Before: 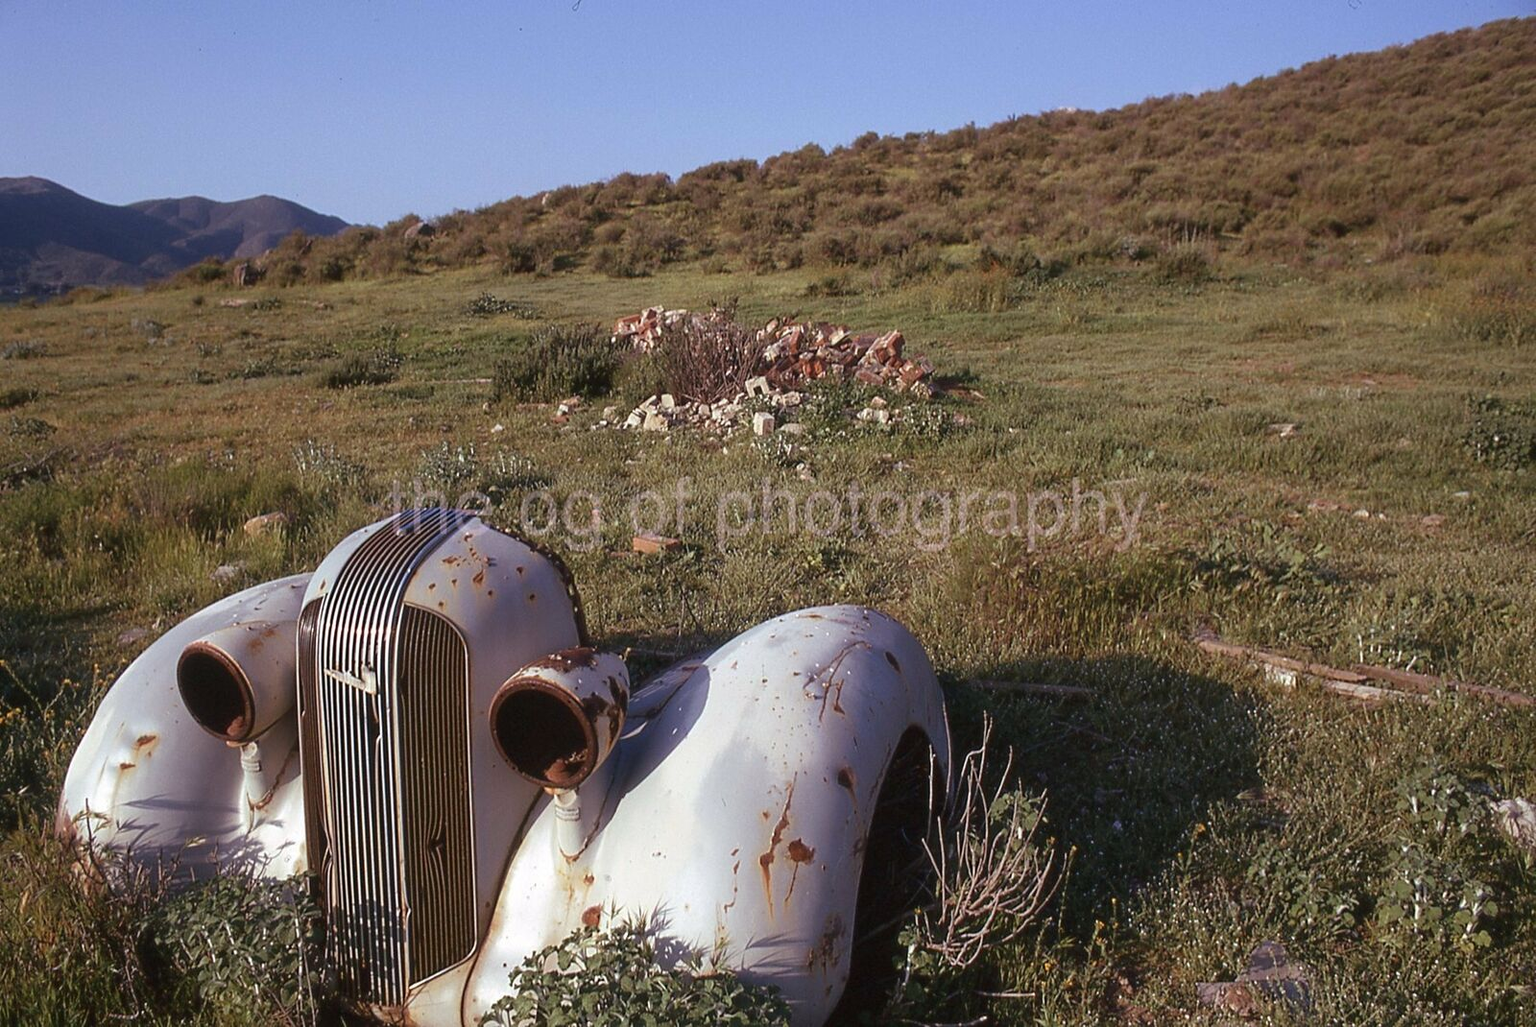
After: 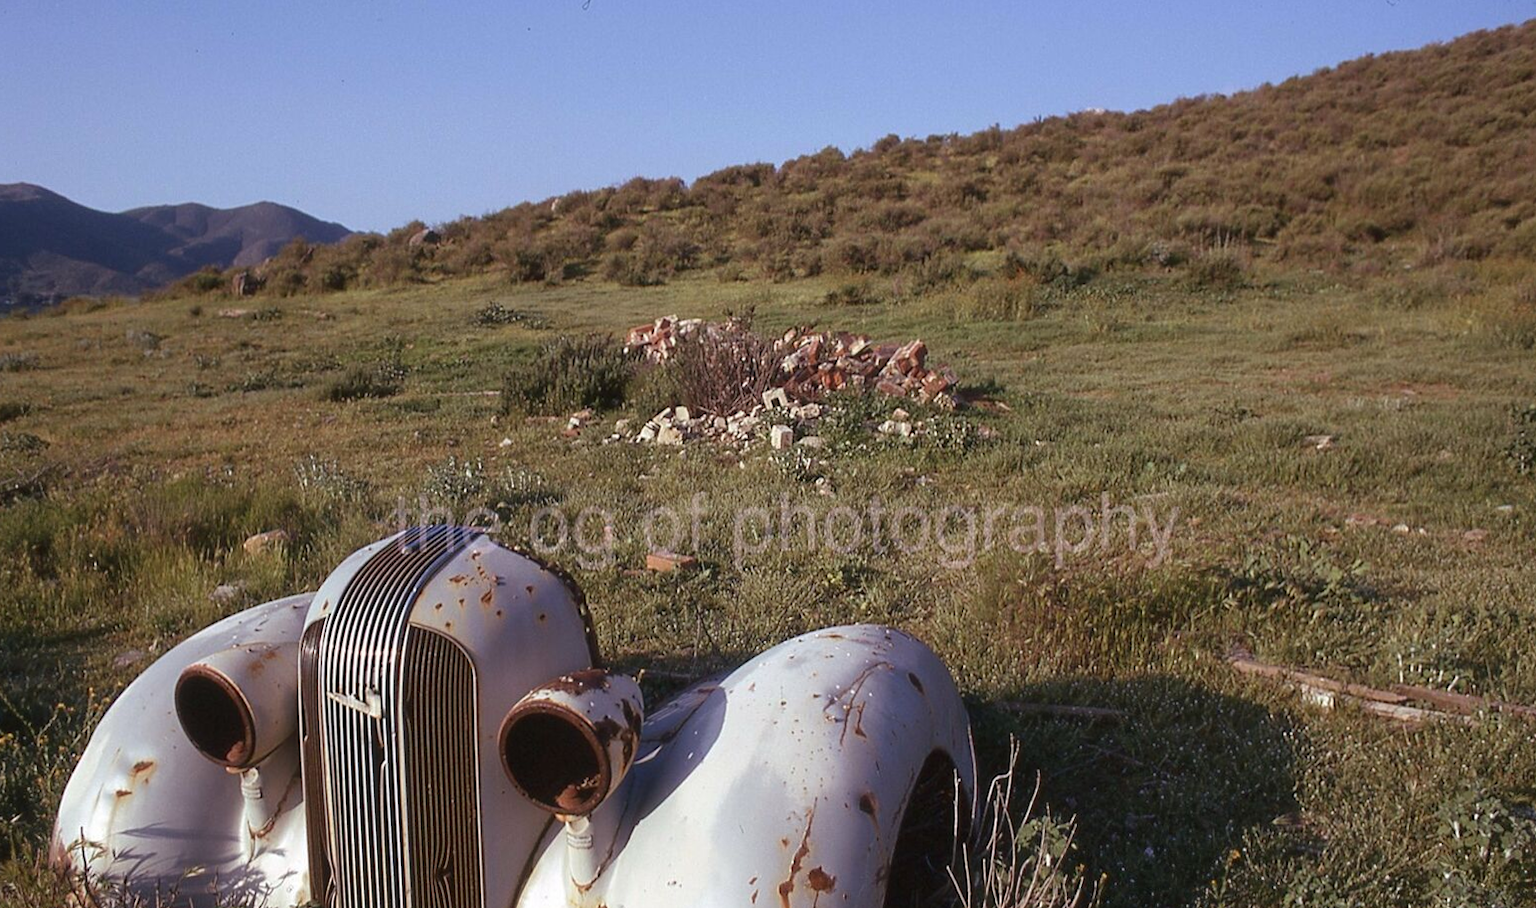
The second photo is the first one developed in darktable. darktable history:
crop and rotate: angle 0.153°, left 0.417%, right 2.607%, bottom 14.158%
